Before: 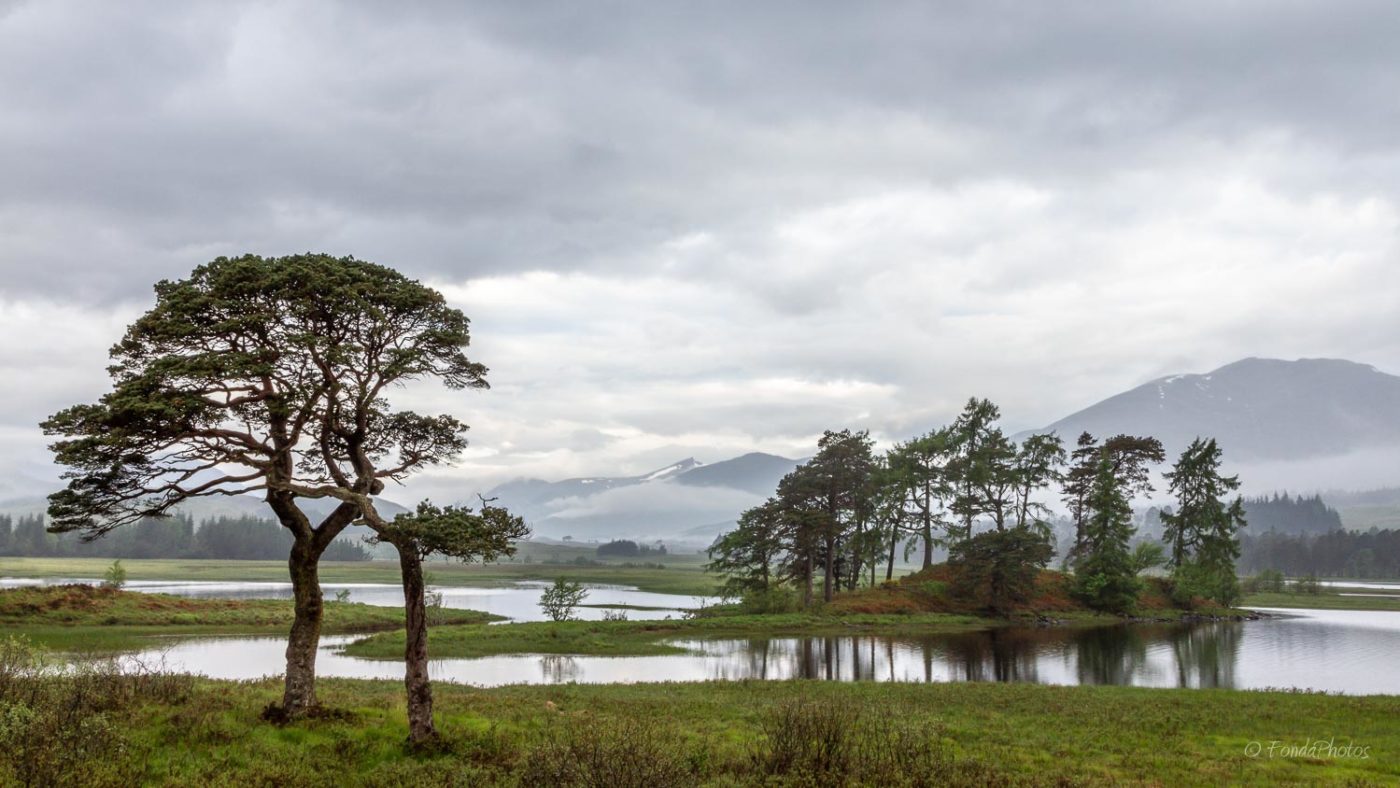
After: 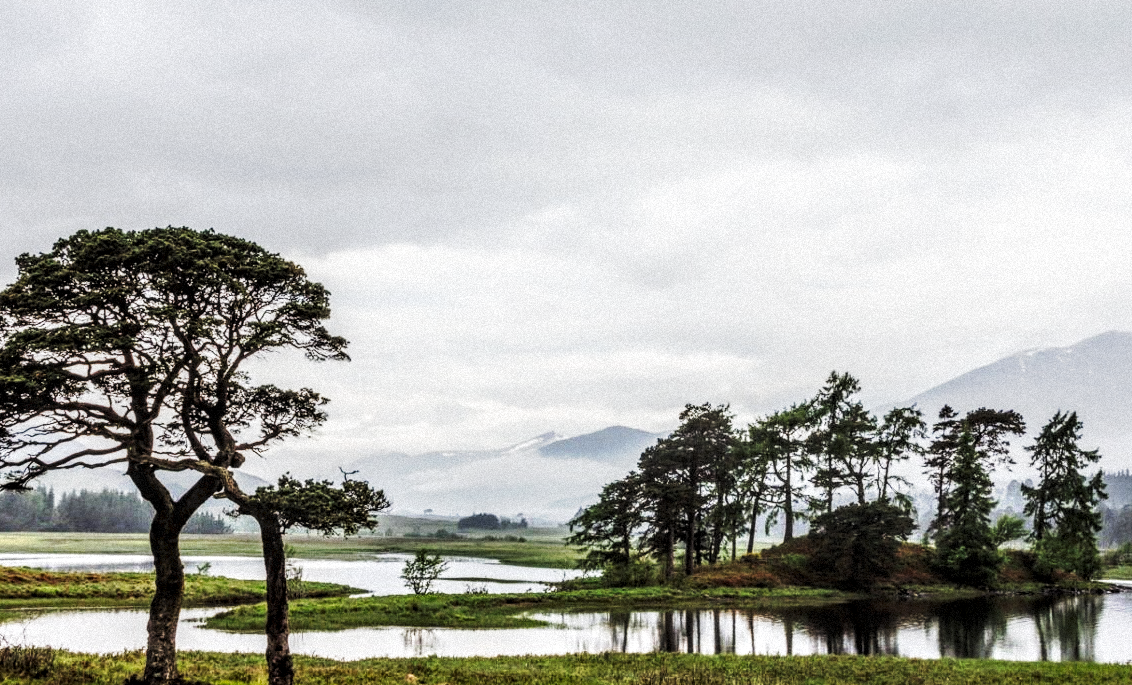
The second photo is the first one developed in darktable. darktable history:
filmic rgb: black relative exposure -5 EV, white relative exposure 3.2 EV, hardness 3.42, contrast 1.2, highlights saturation mix -50%
grain: mid-tones bias 0%
tone curve: curves: ch0 [(0, 0) (0.003, 0.045) (0.011, 0.054) (0.025, 0.069) (0.044, 0.083) (0.069, 0.101) (0.1, 0.119) (0.136, 0.146) (0.177, 0.177) (0.224, 0.221) (0.277, 0.277) (0.335, 0.362) (0.399, 0.452) (0.468, 0.571) (0.543, 0.666) (0.623, 0.758) (0.709, 0.853) (0.801, 0.896) (0.898, 0.945) (1, 1)], preserve colors none
local contrast: detail 150%
crop: left 9.929%, top 3.475%, right 9.188%, bottom 9.529%
contrast brightness saturation: contrast 0.05
